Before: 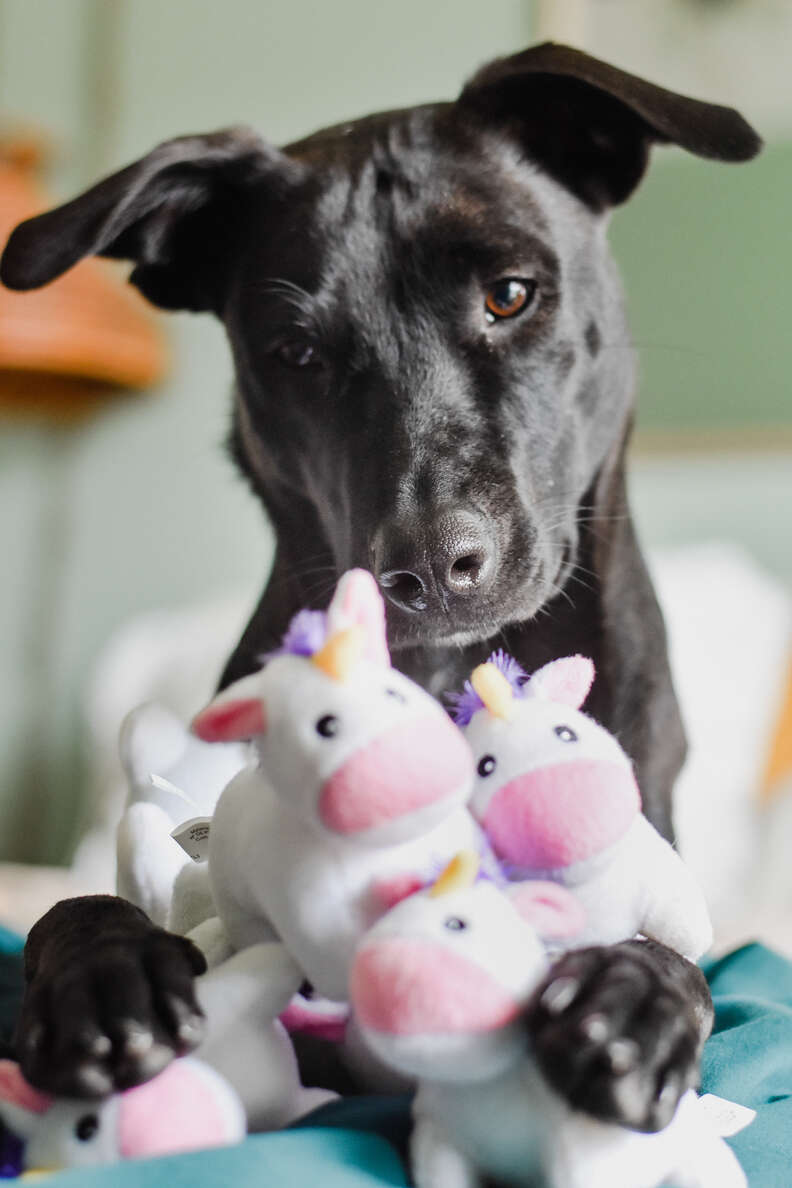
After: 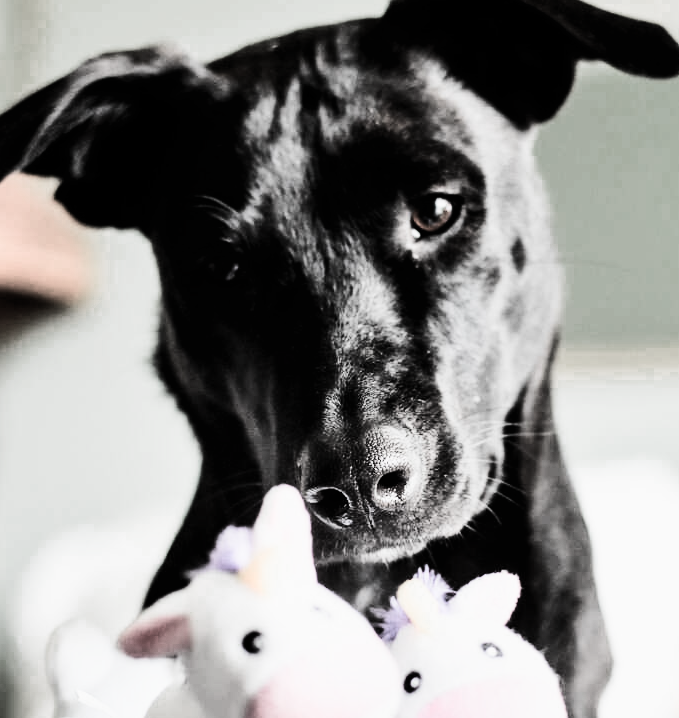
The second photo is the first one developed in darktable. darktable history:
color zones: curves: ch0 [(0.25, 0.5) (0.347, 0.092) (0.75, 0.5)]; ch1 [(0.25, 0.5) (0.33, 0.51) (0.75, 0.5)]
tone curve: curves: ch0 [(0, 0) (0.003, 0.003) (0.011, 0.005) (0.025, 0.005) (0.044, 0.008) (0.069, 0.015) (0.1, 0.023) (0.136, 0.032) (0.177, 0.046) (0.224, 0.072) (0.277, 0.124) (0.335, 0.174) (0.399, 0.253) (0.468, 0.365) (0.543, 0.519) (0.623, 0.675) (0.709, 0.805) (0.801, 0.908) (0.898, 0.97) (1, 1)]
crop and rotate: left 9.407%, top 7.113%, right 4.827%, bottom 32.432%
filmic rgb: black relative exposure -5.15 EV, white relative exposure 3.95 EV, threshold 6 EV, hardness 2.89, contrast 1.298, highlights saturation mix -28.77%, preserve chrominance RGB euclidean norm (legacy), color science v4 (2020), enable highlight reconstruction true
